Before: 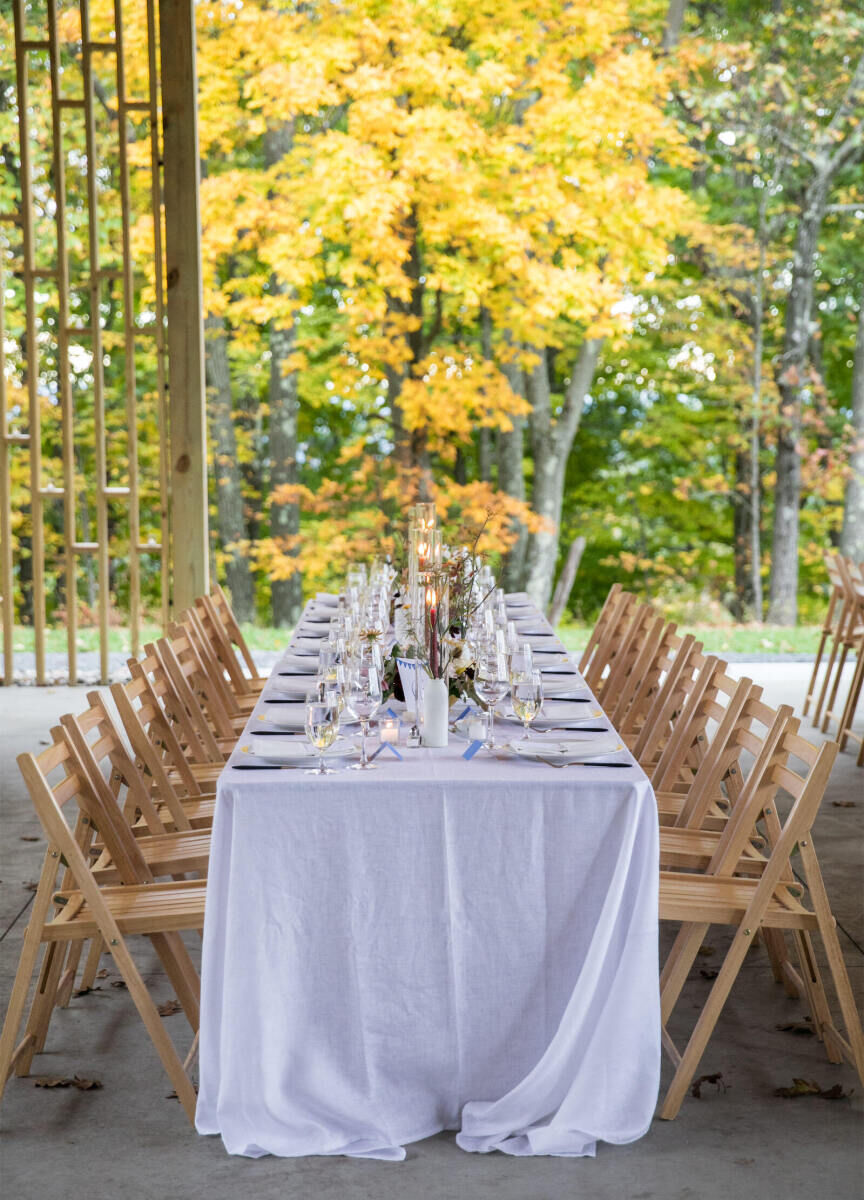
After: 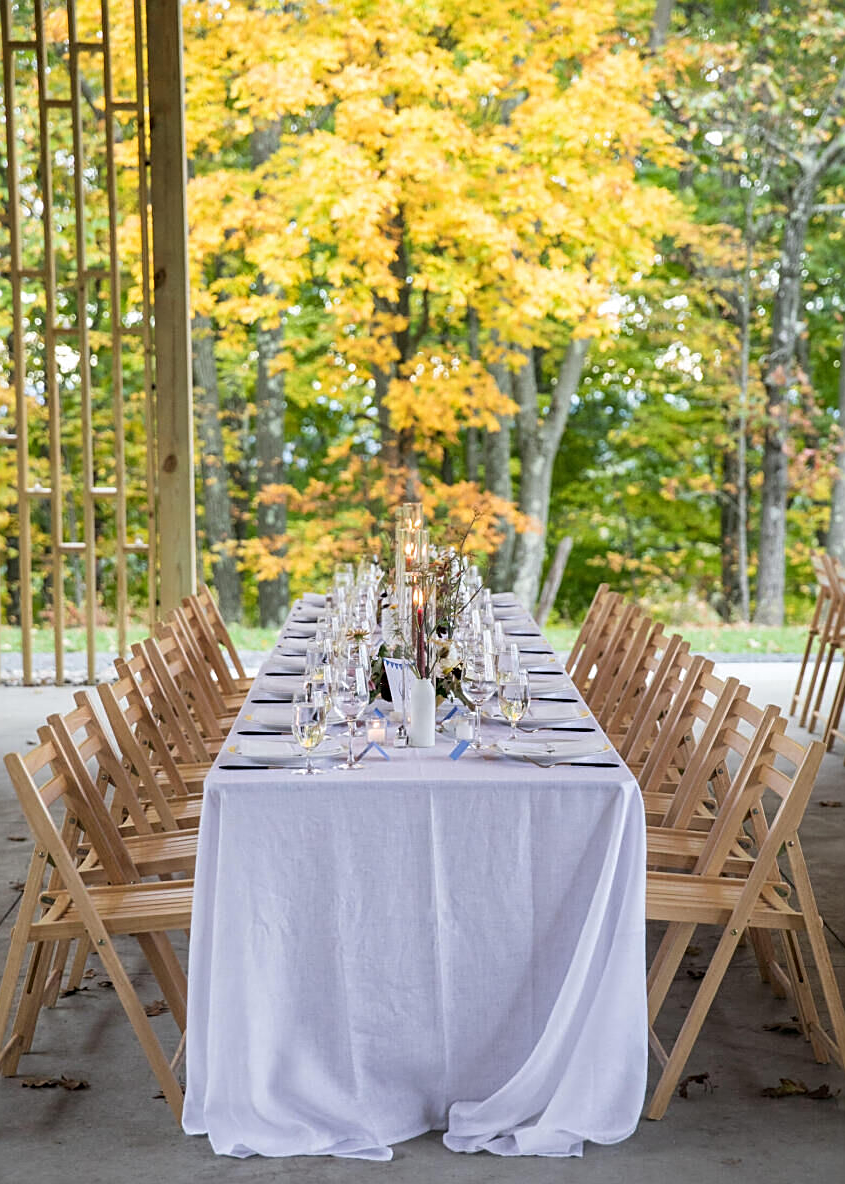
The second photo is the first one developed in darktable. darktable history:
crop and rotate: left 1.619%, right 0.538%, bottom 1.321%
sharpen: on, module defaults
